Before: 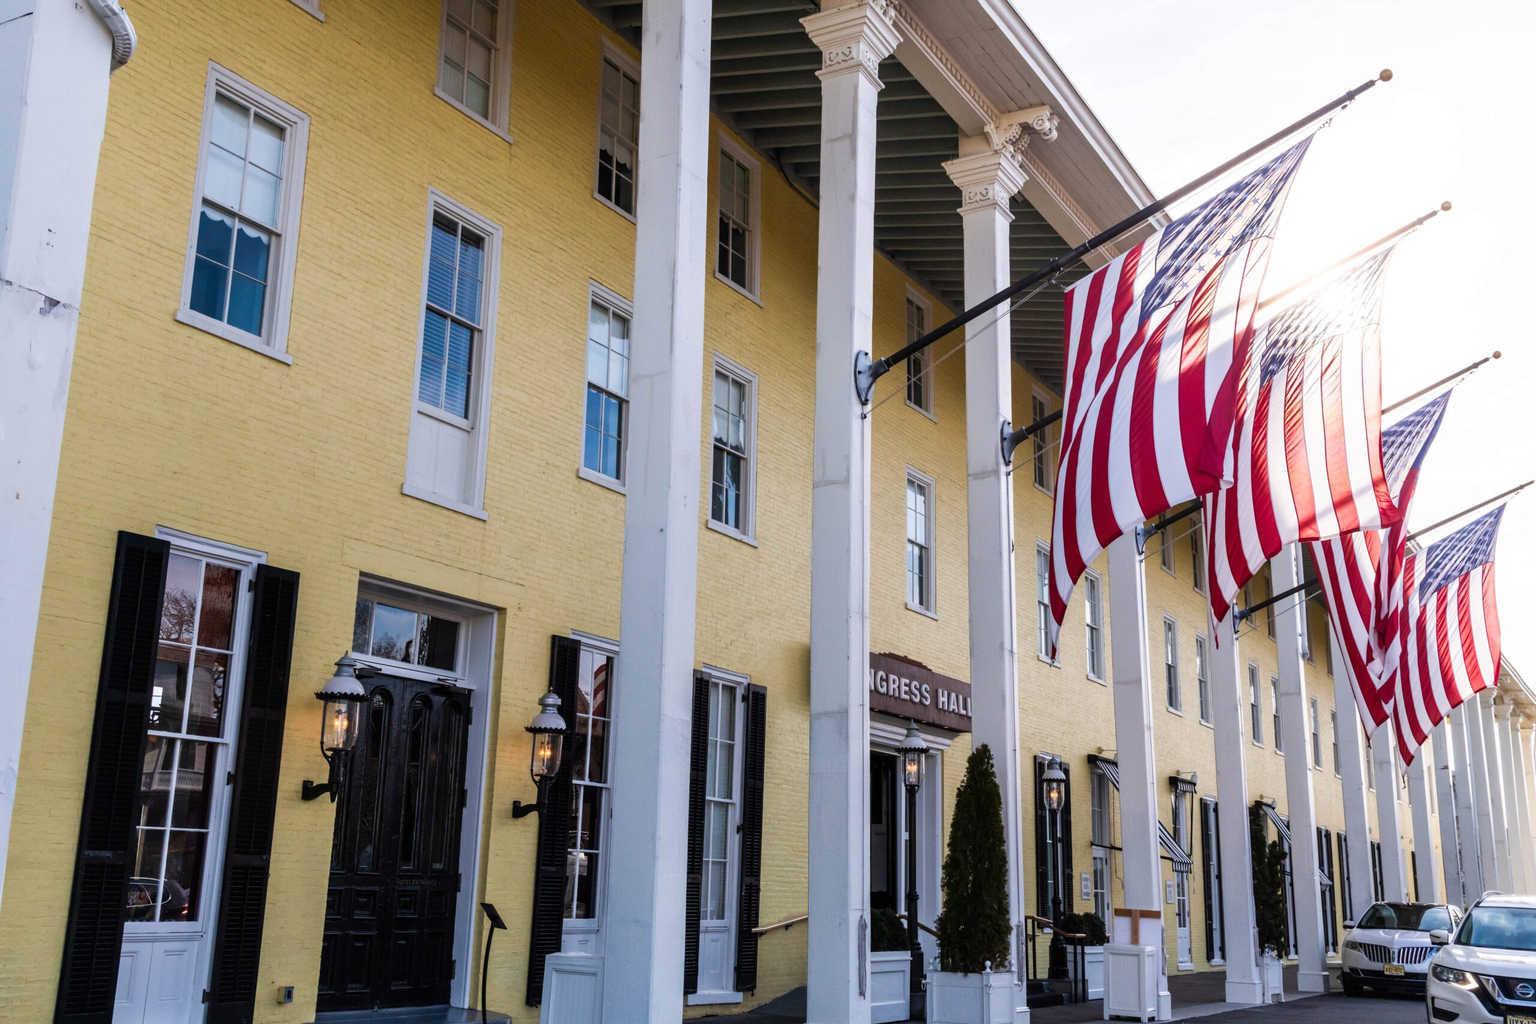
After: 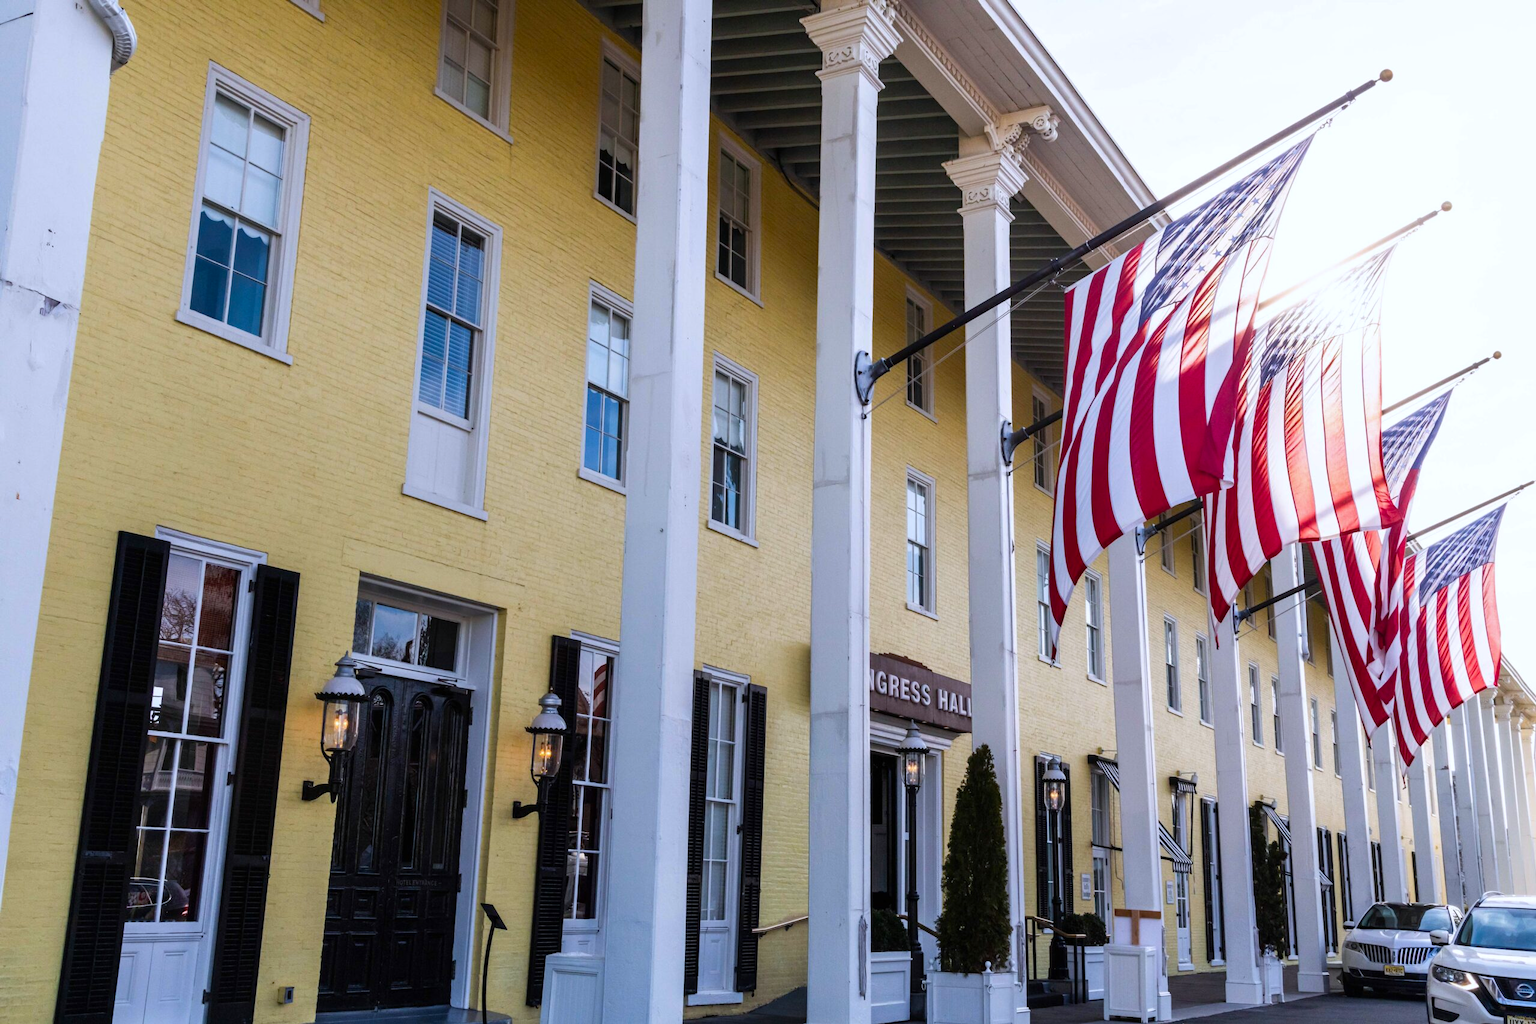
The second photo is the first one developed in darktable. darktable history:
color balance: output saturation 110%
white balance: red 0.974, blue 1.044
